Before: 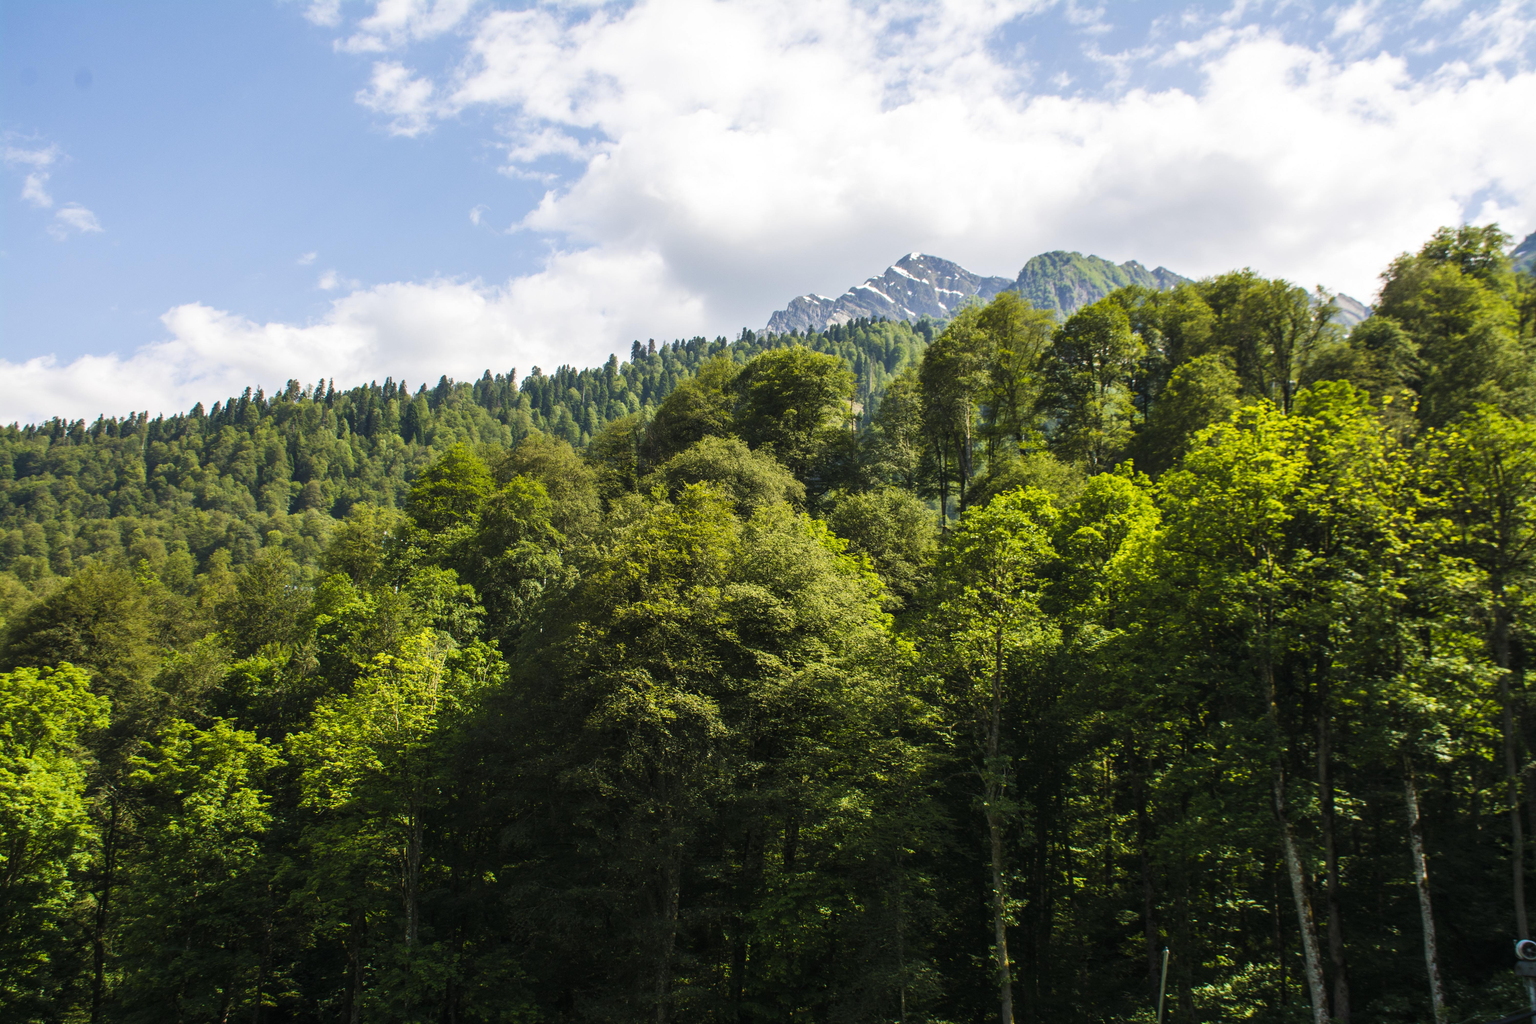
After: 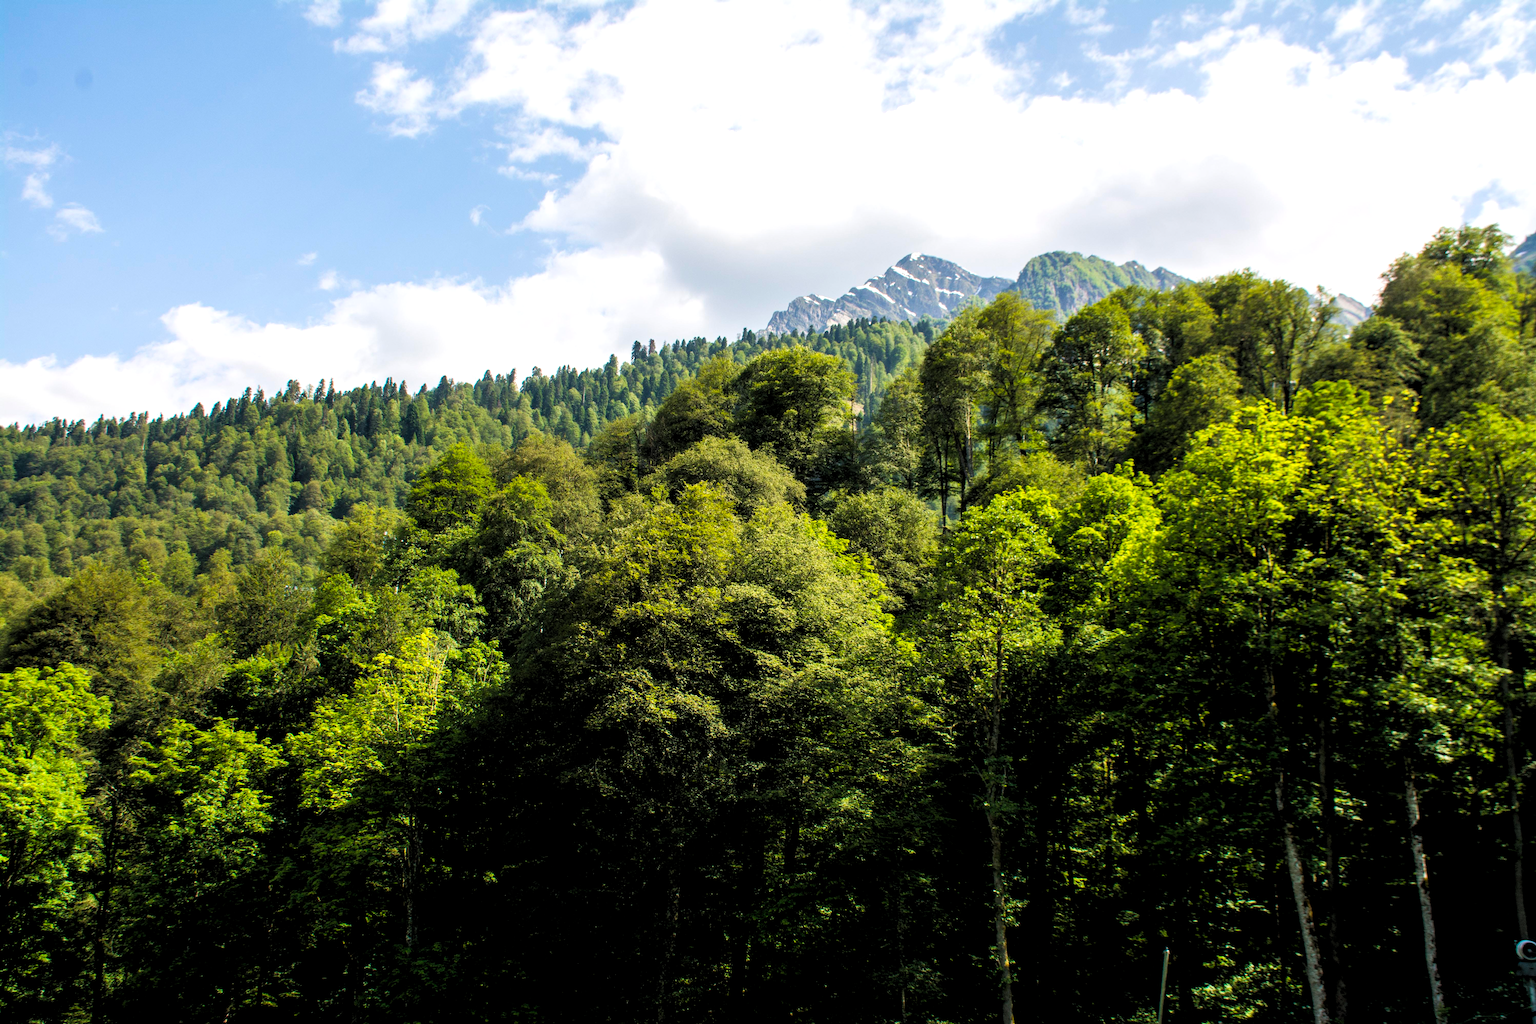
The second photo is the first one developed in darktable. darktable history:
tone equalizer: on, module defaults
rgb levels: levels [[0.01, 0.419, 0.839], [0, 0.5, 1], [0, 0.5, 1]]
